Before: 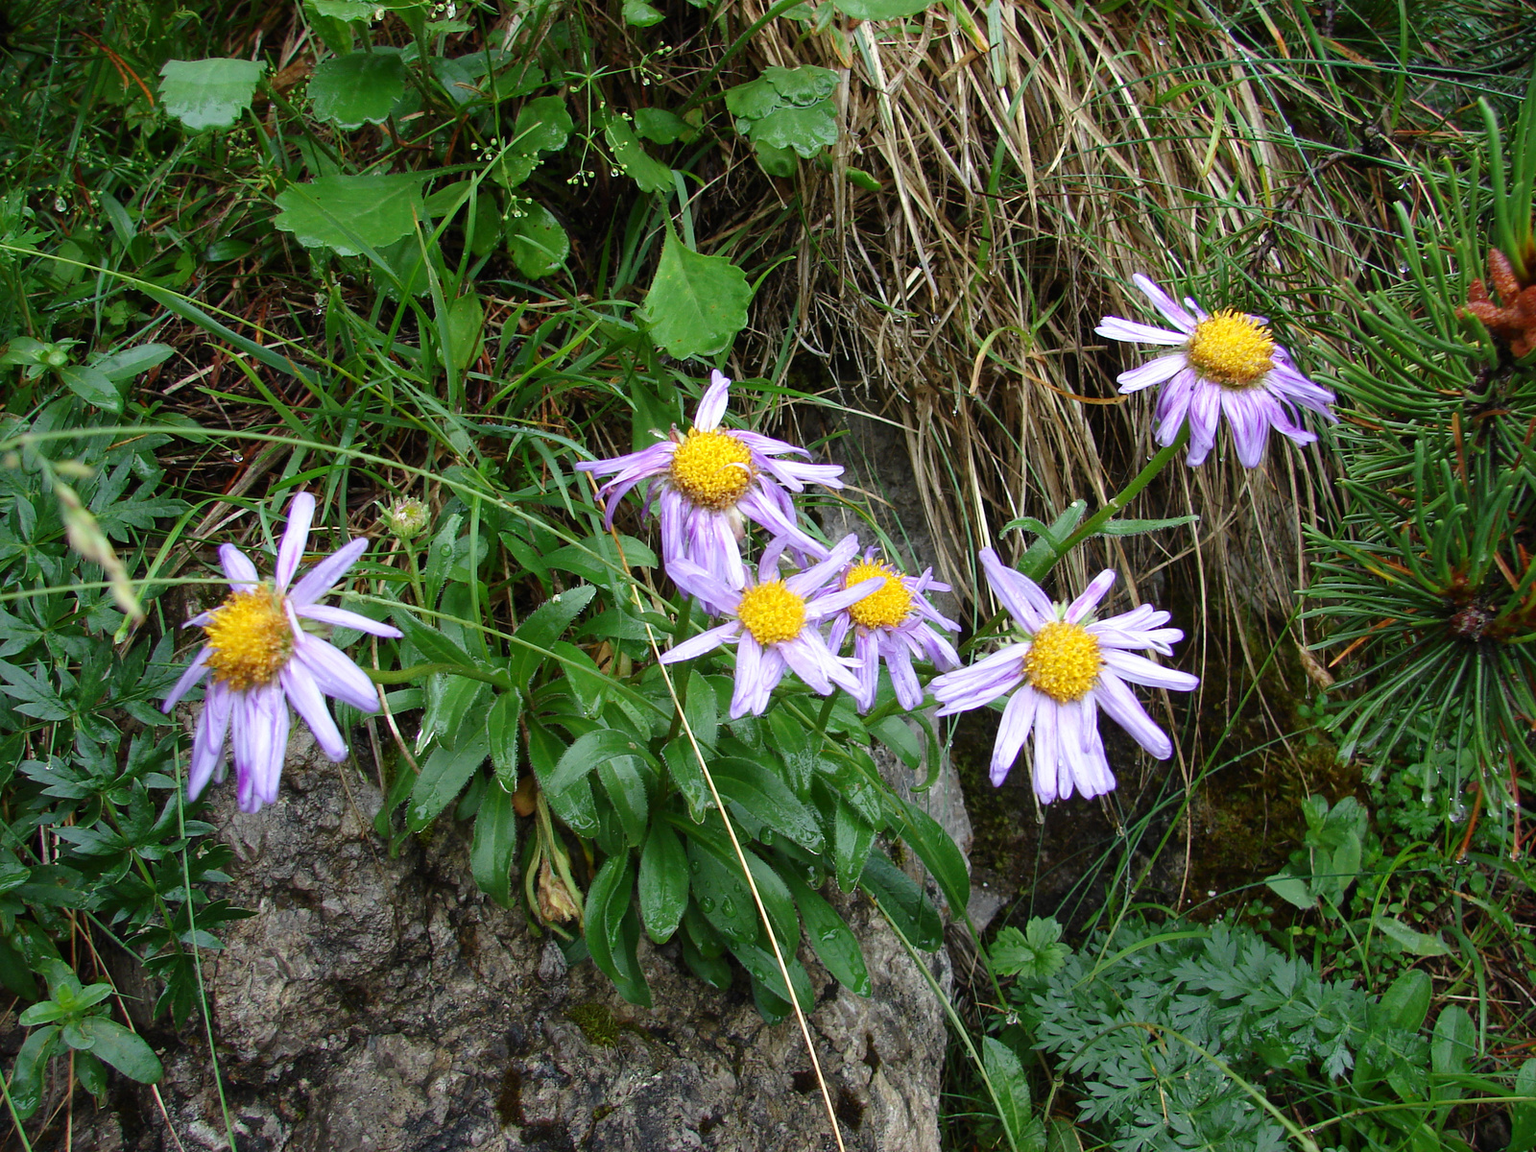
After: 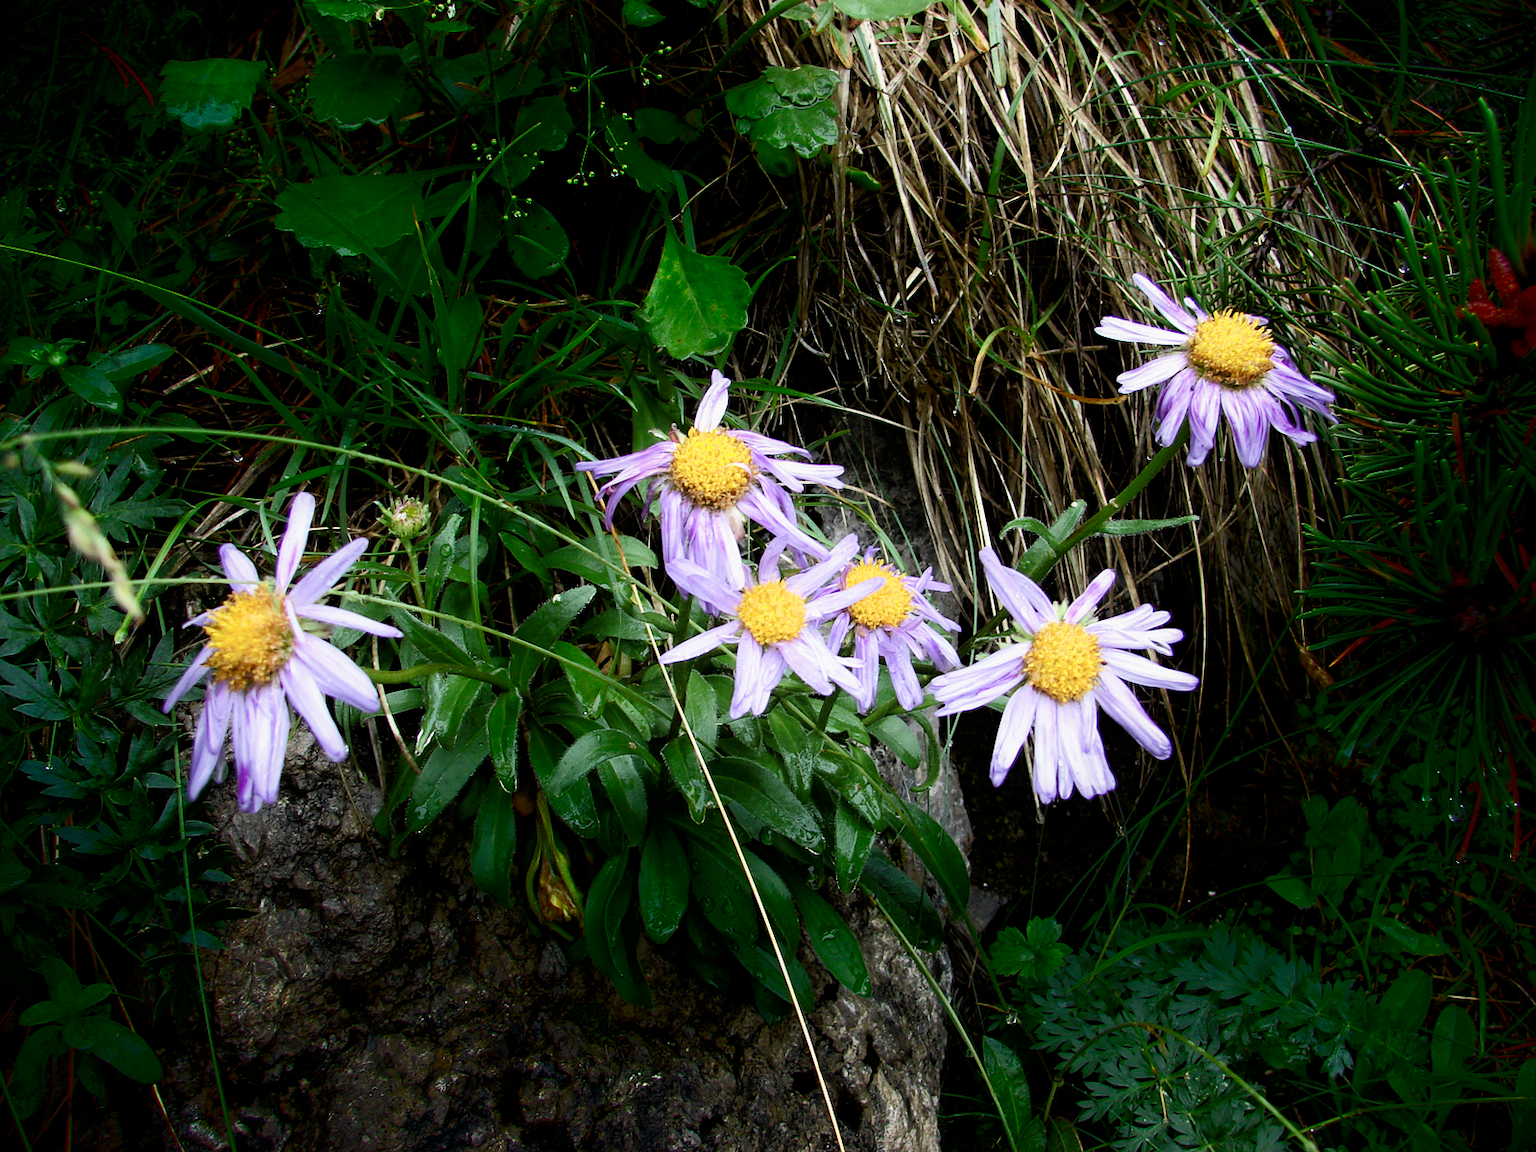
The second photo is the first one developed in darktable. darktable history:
shadows and highlights: shadows -88.03, highlights -35.45, shadows color adjustment 99.15%, highlights color adjustment 0%, soften with gaussian
filmic rgb: black relative exposure -5.42 EV, white relative exposure 2.85 EV, dynamic range scaling -37.73%, hardness 4, contrast 1.605, highlights saturation mix -0.93%
